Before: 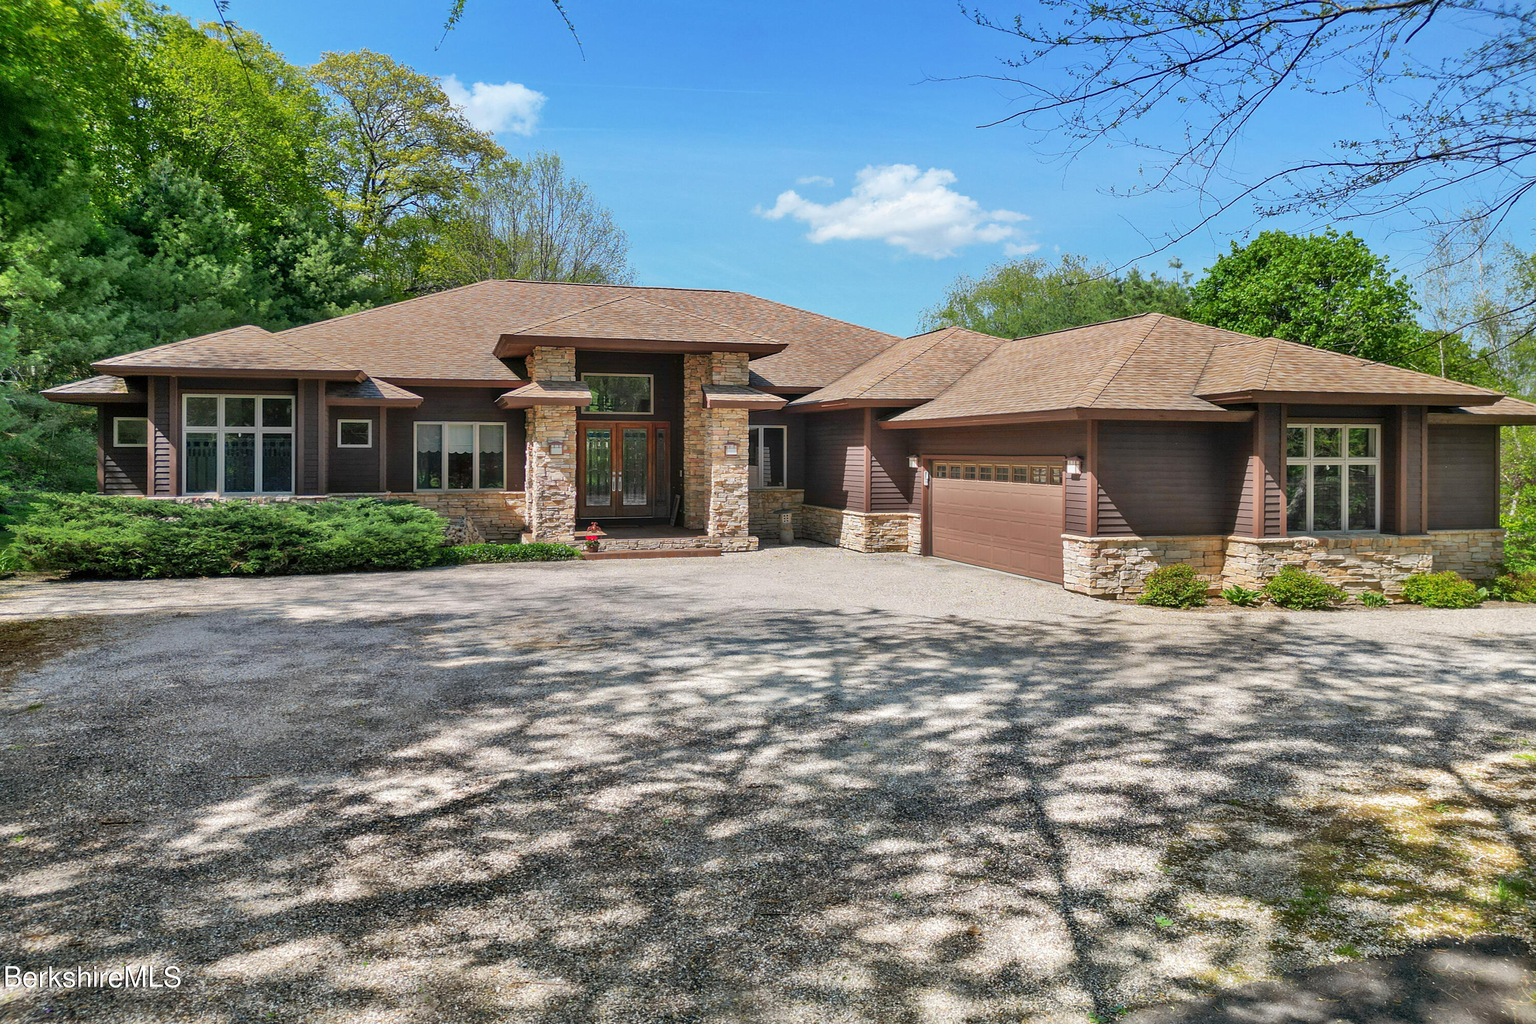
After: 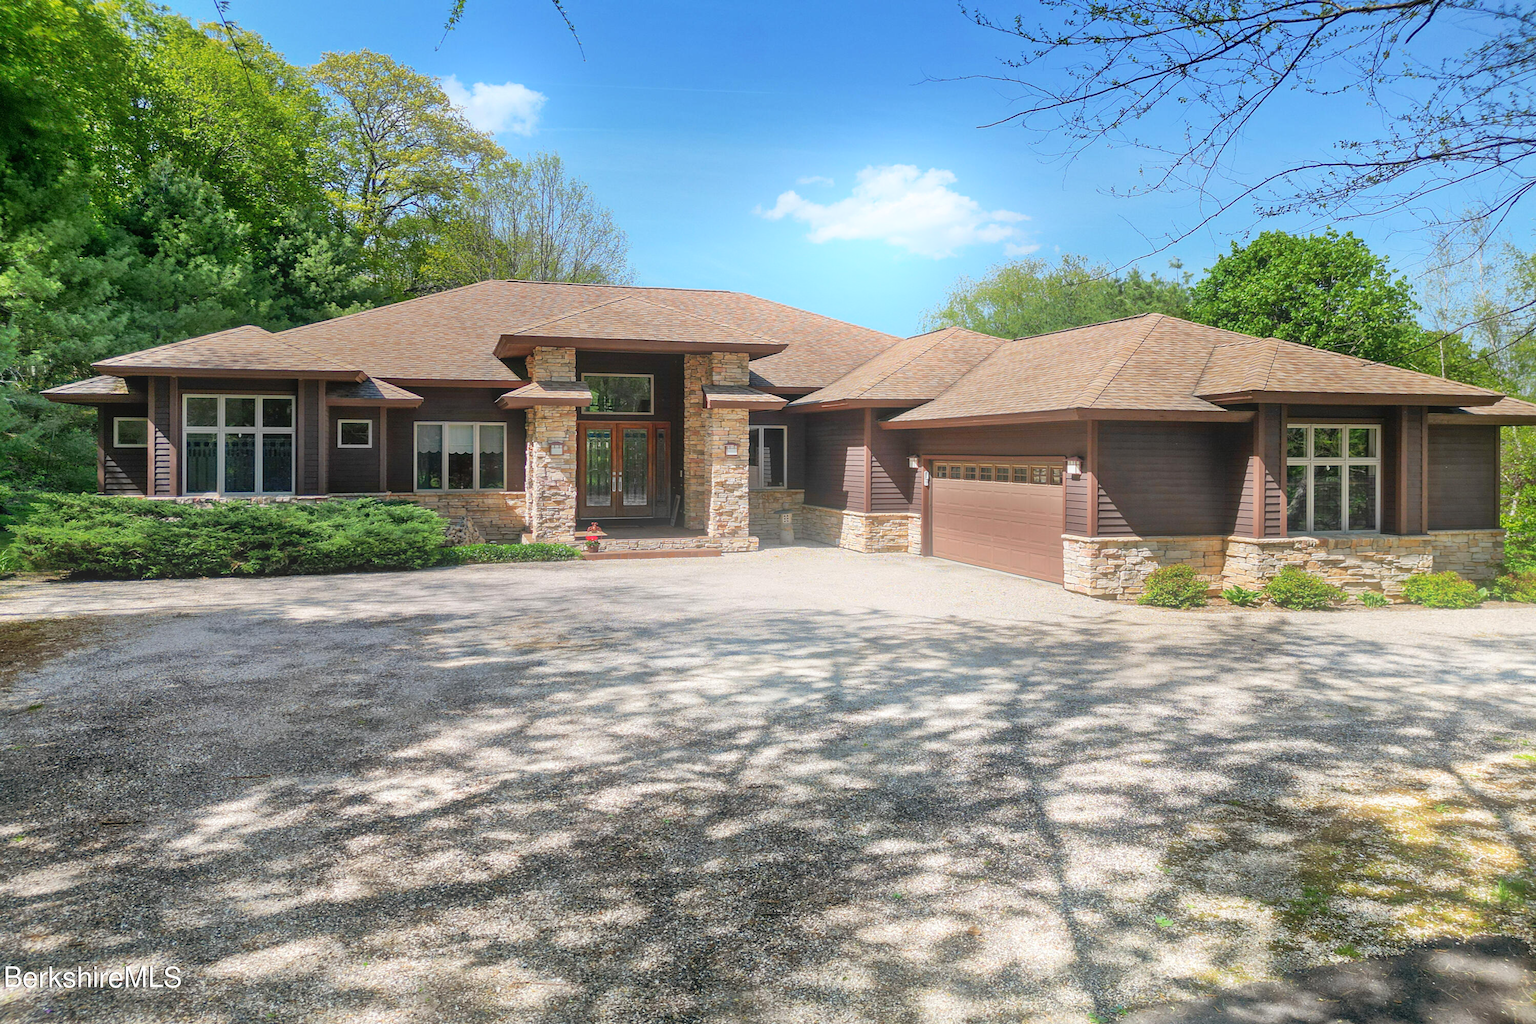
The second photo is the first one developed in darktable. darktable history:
bloom: on, module defaults
